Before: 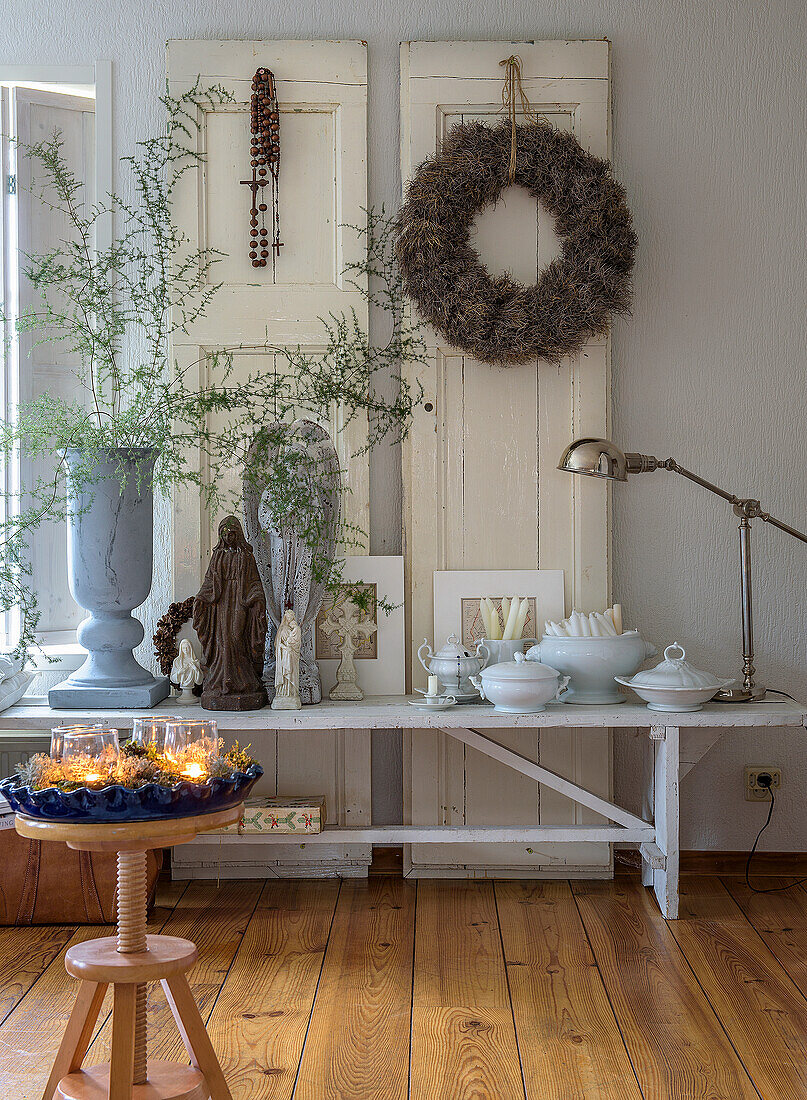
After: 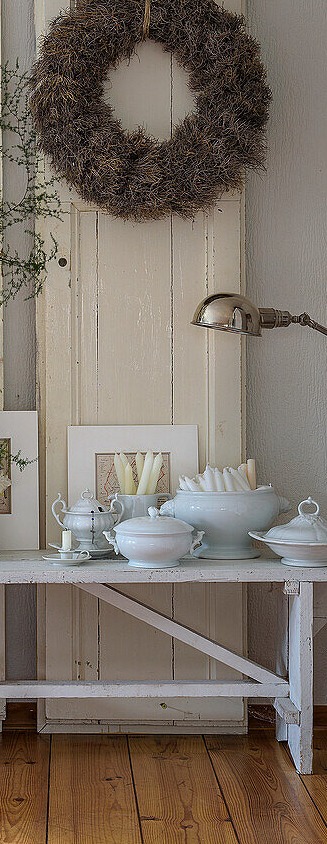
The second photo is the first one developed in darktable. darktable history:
crop: left 45.417%, top 13.215%, right 13.98%, bottom 10.011%
